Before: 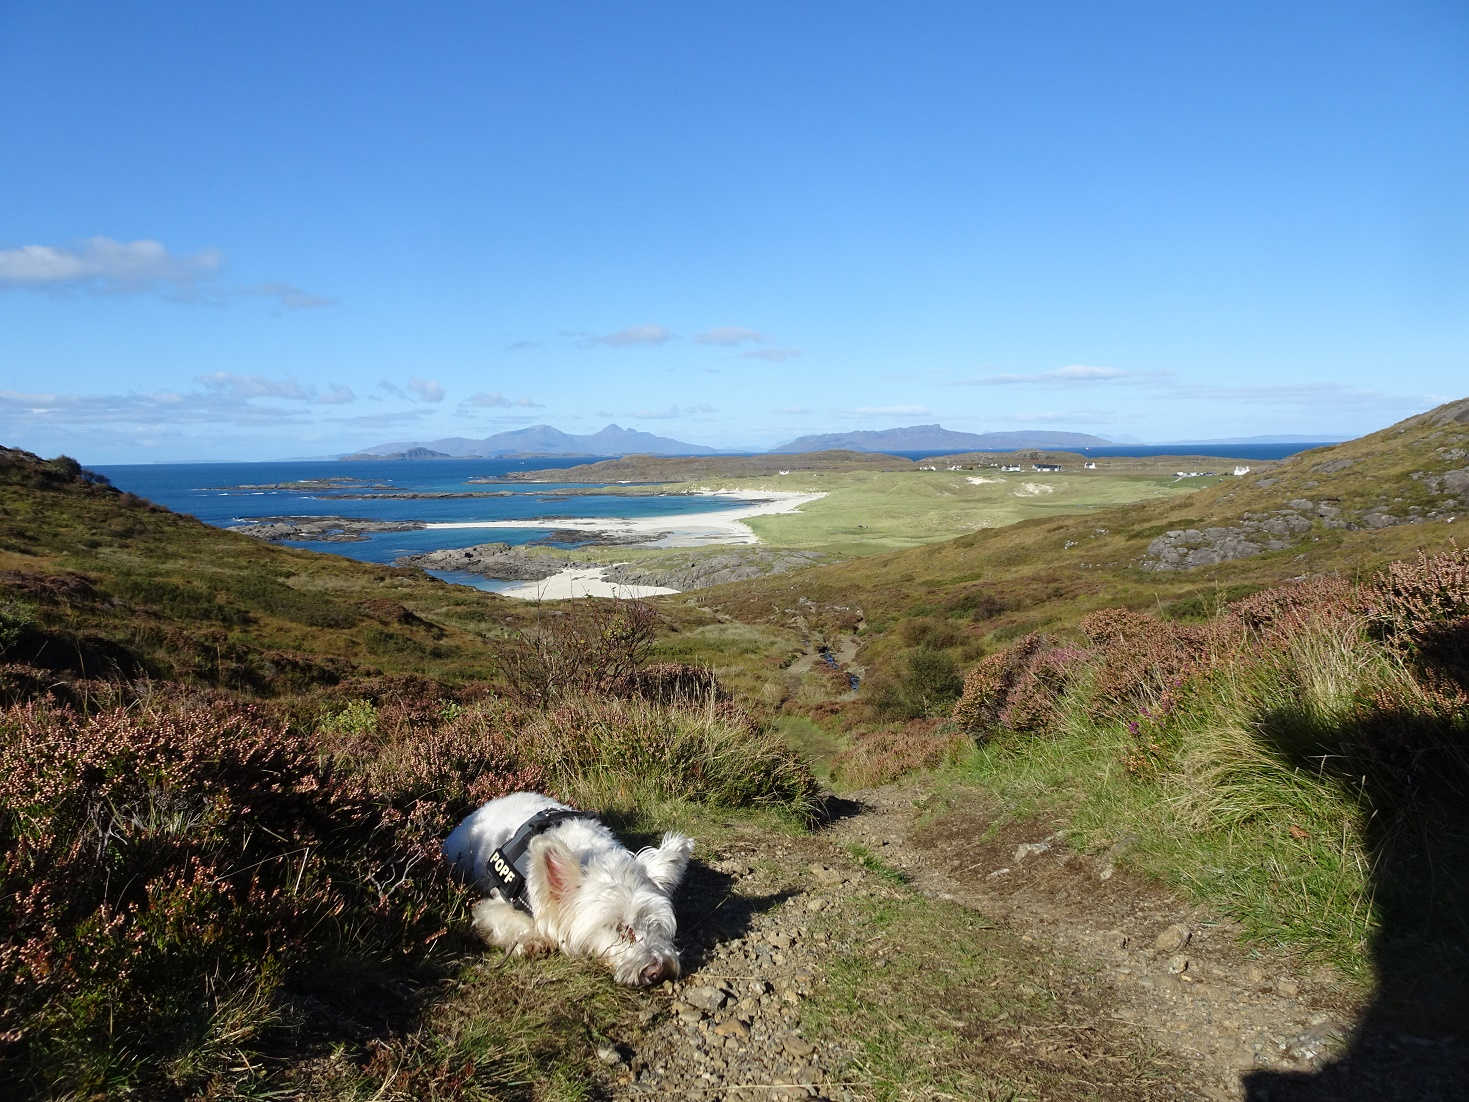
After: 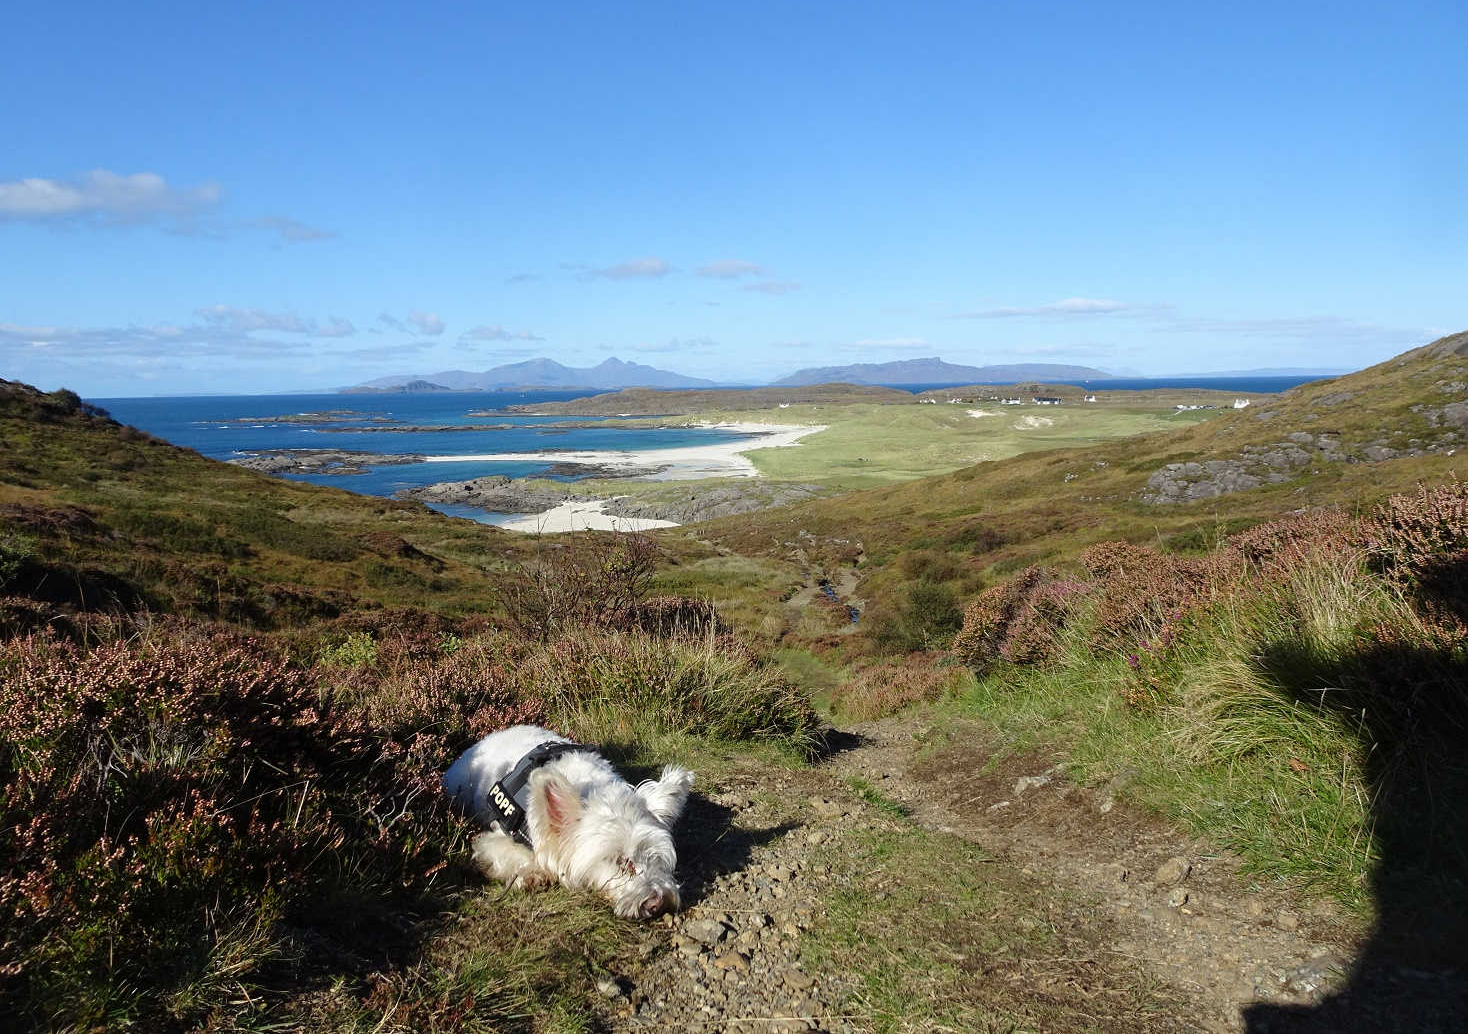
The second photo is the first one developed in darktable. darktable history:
crop and rotate: top 6.159%
